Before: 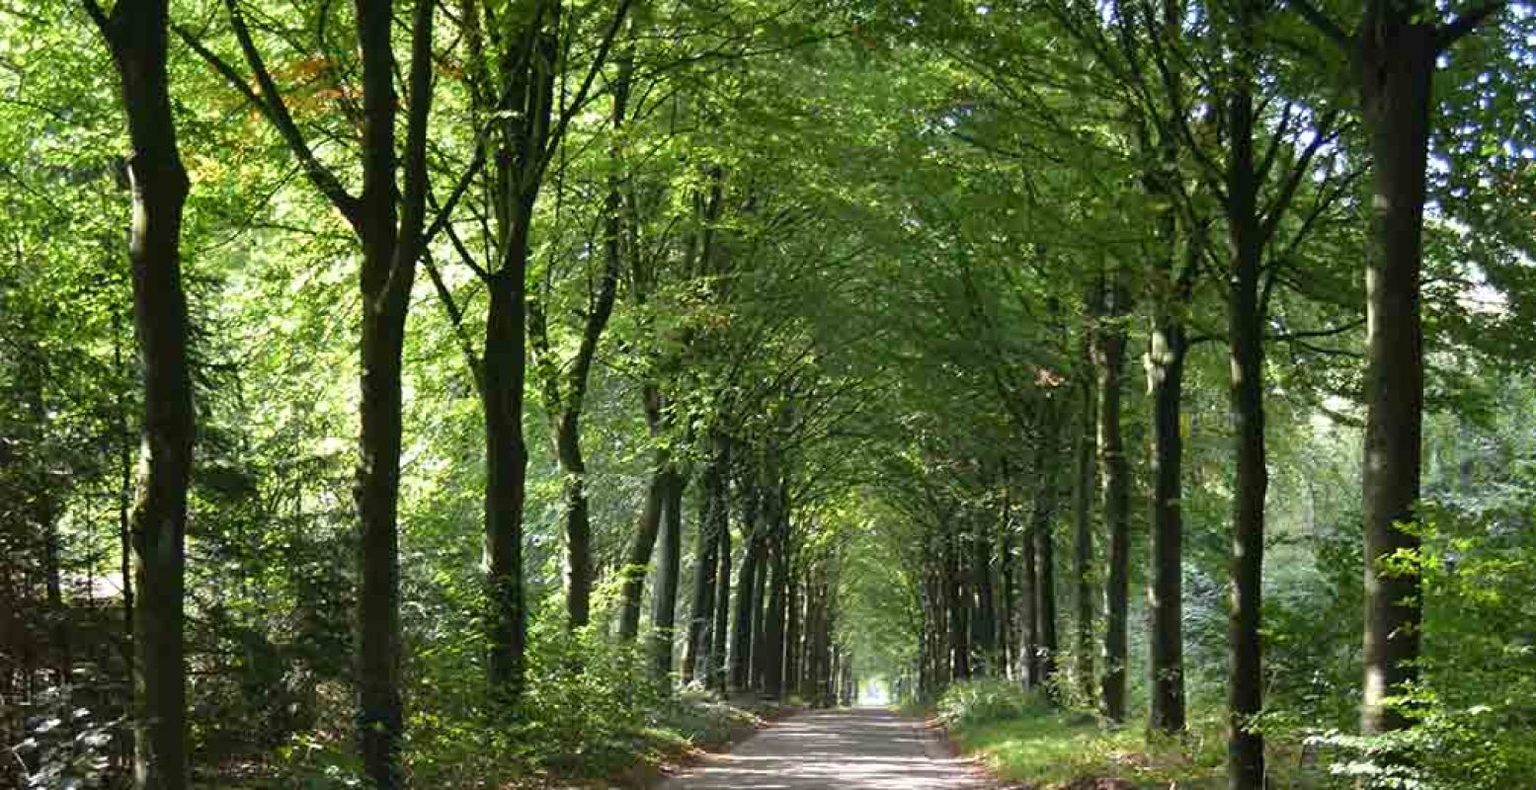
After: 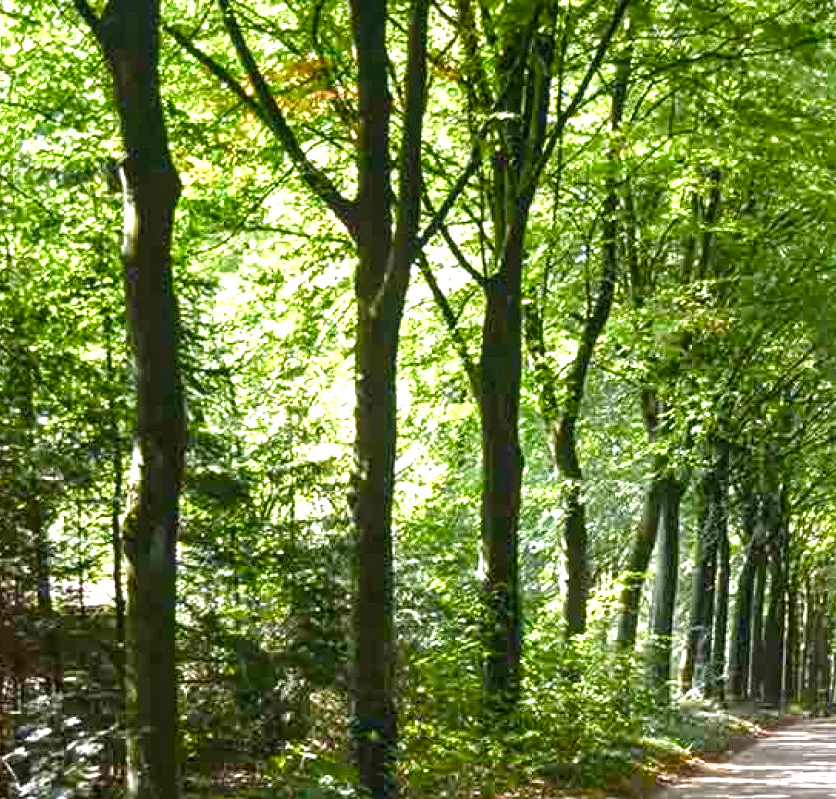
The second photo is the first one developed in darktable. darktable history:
crop: left 0.677%, right 45.535%, bottom 0.087%
local contrast: on, module defaults
color balance rgb: power › hue 212.26°, perceptual saturation grading › global saturation 20%, perceptual saturation grading › highlights -50.327%, perceptual saturation grading › shadows 30.008%, perceptual brilliance grading › global brilliance 30.449%
